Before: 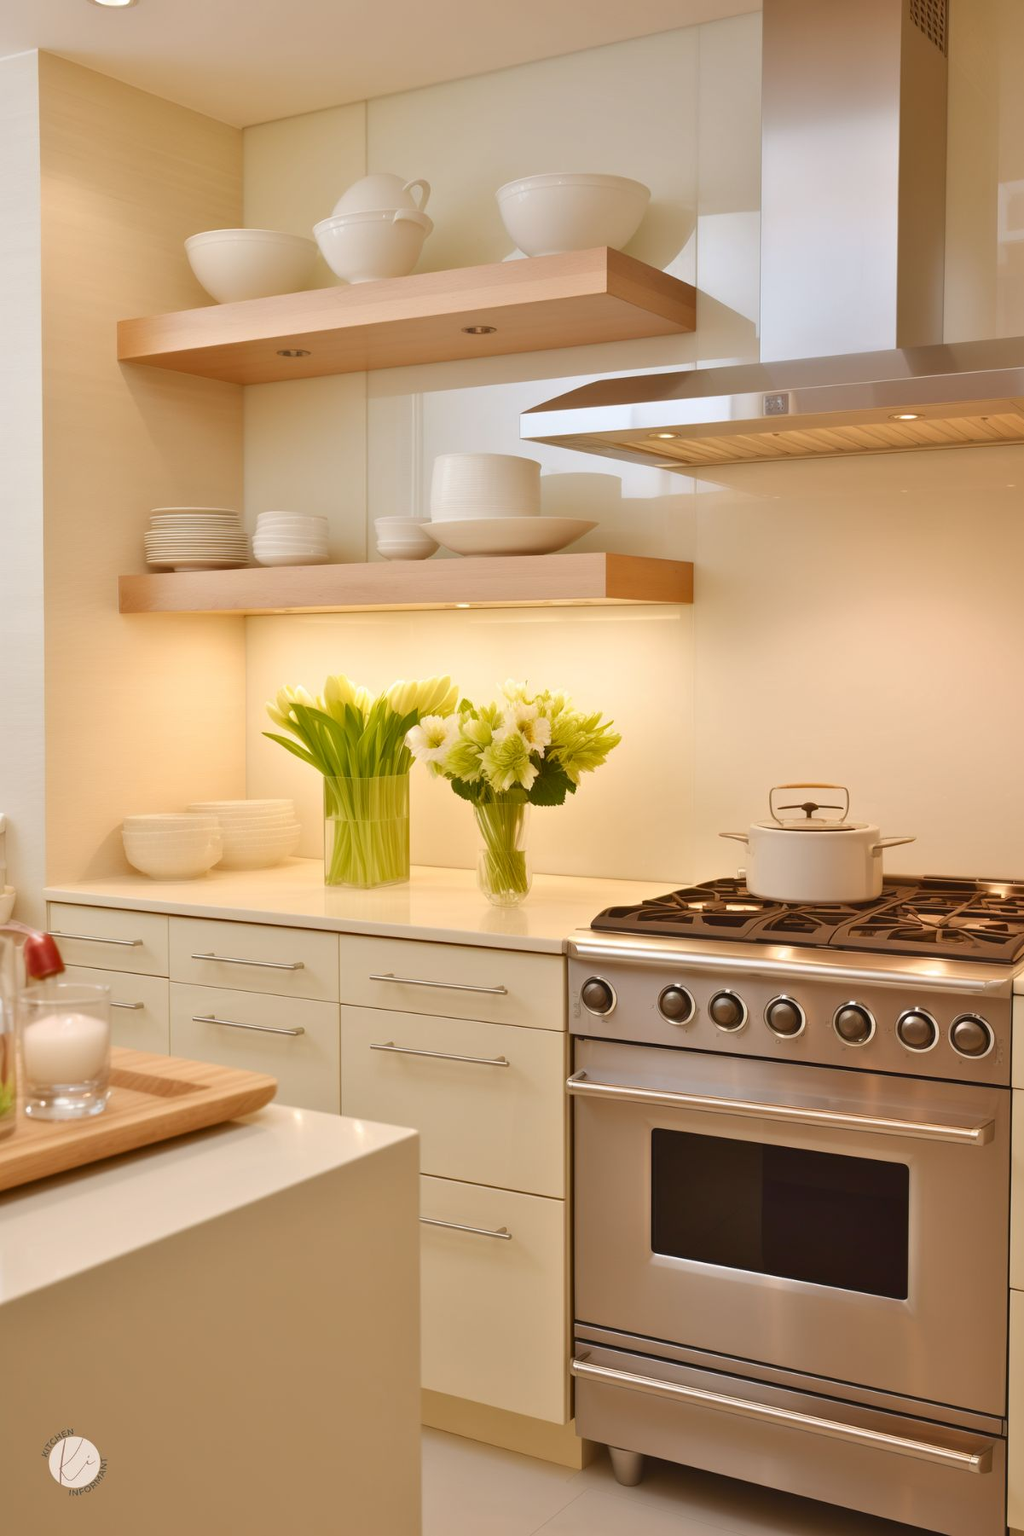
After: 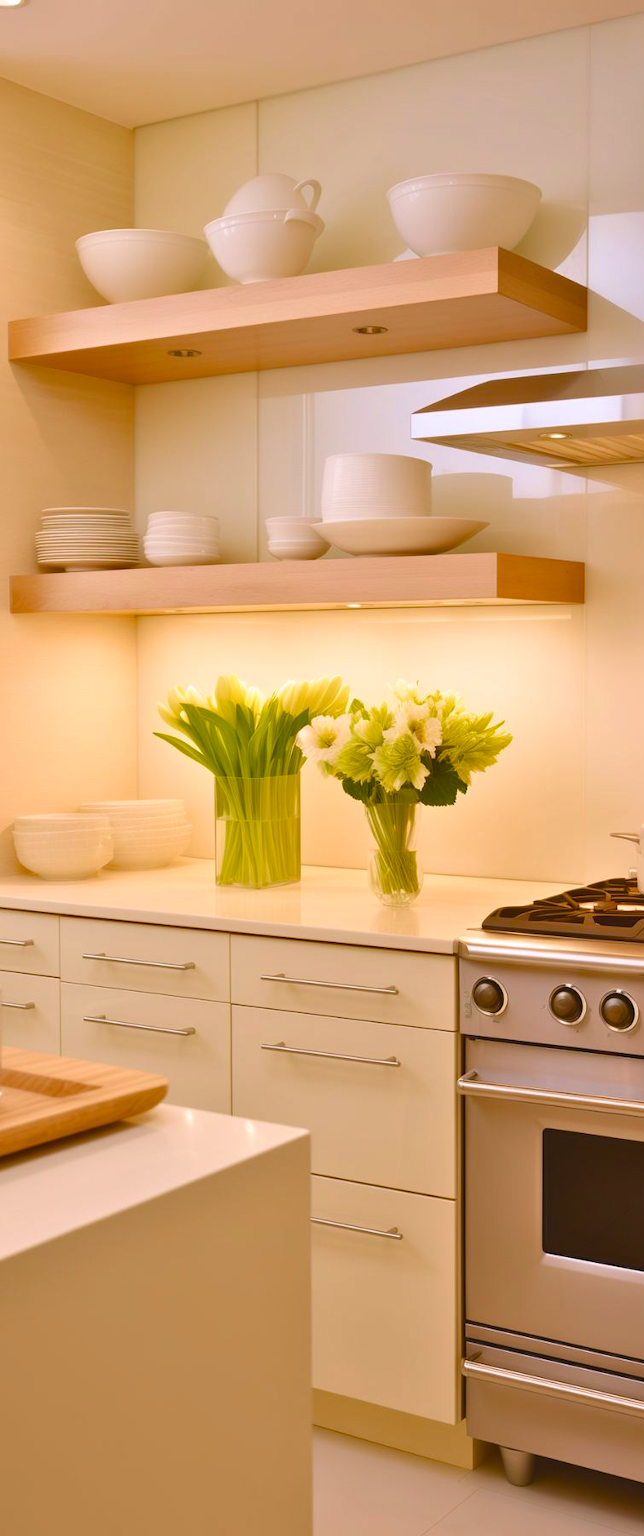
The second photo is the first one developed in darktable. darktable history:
exposure: black level correction -0.003, exposure 0.045 EV, compensate highlight preservation false
velvia: on, module defaults
crop: left 10.71%, right 26.304%
color balance rgb: highlights gain › chroma 1.533%, highlights gain › hue 312.02°, perceptual saturation grading › global saturation 34.792%, perceptual saturation grading › highlights -29.9%, perceptual saturation grading › shadows 35.191%, global vibrance 9.709%
